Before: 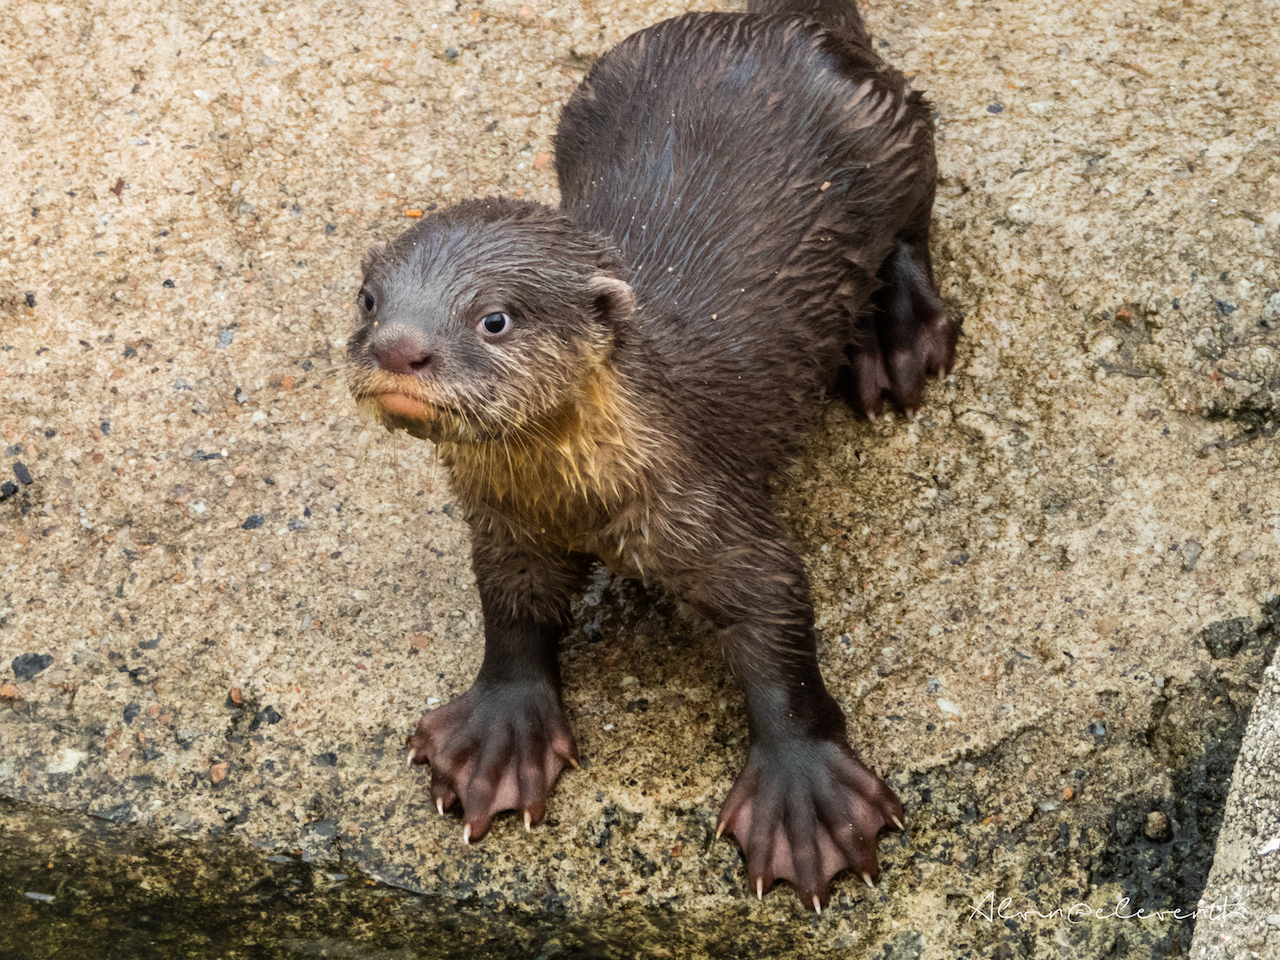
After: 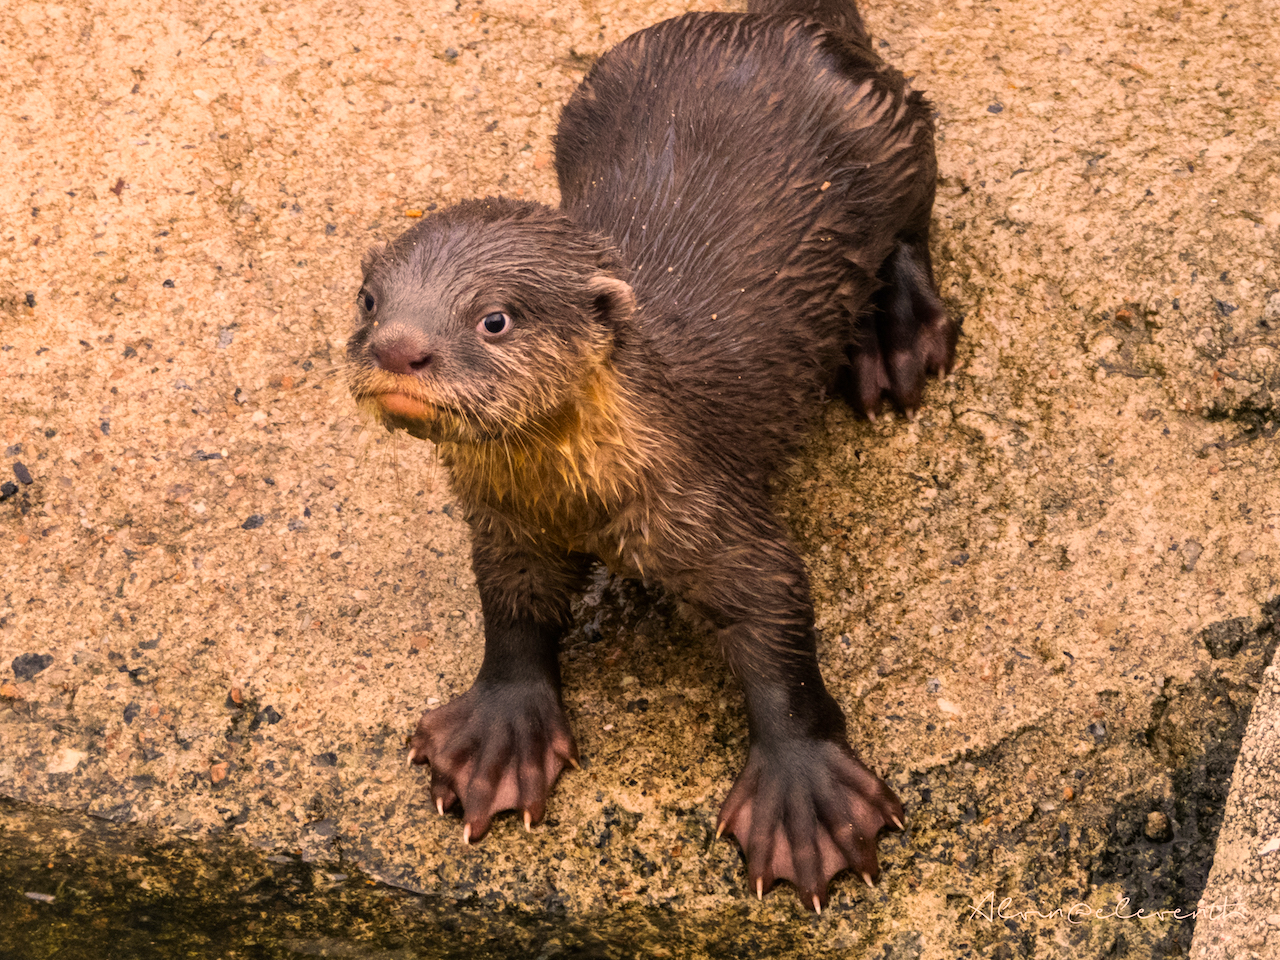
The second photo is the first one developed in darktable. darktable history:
color correction: highlights a* 21.86, highlights b* 21.71
contrast brightness saturation: contrast 0.054
tone equalizer: on, module defaults
